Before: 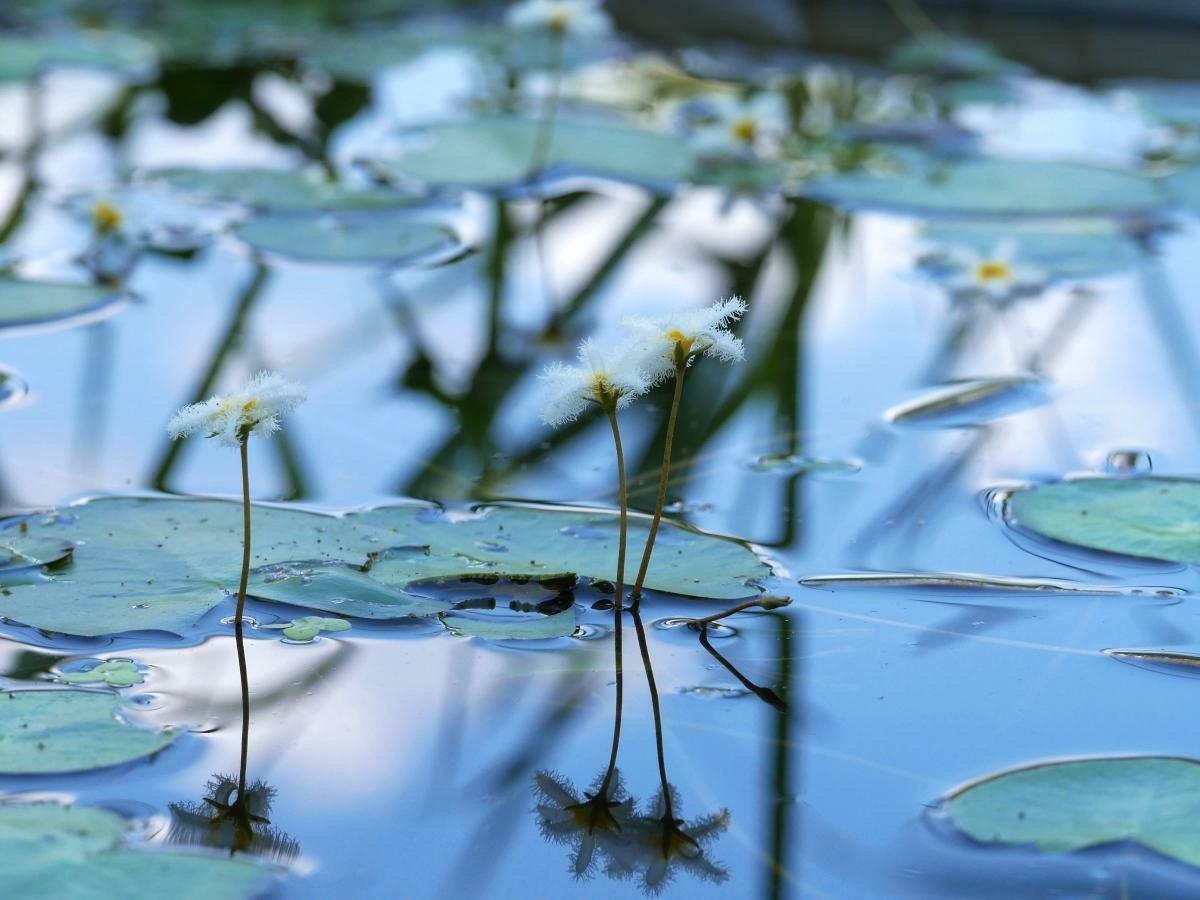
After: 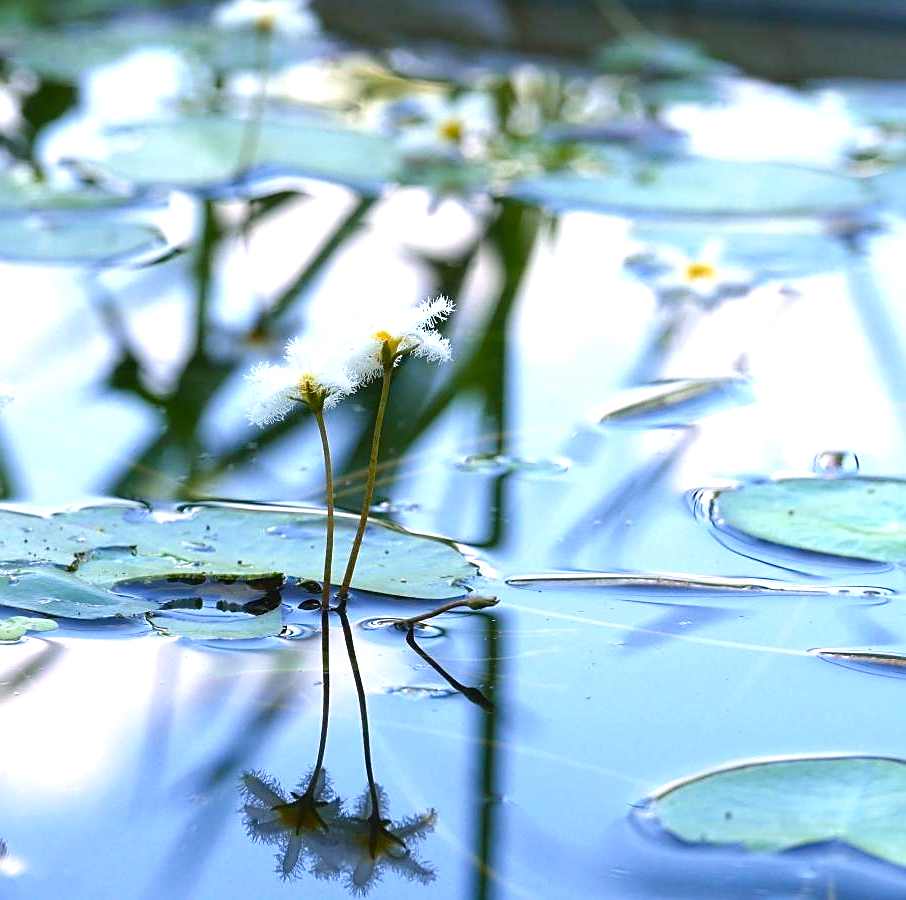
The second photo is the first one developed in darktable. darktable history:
exposure: black level correction -0.002, exposure 0.542 EV, compensate exposure bias true, compensate highlight preservation false
local contrast: mode bilateral grid, contrast 100, coarseness 99, detail 91%, midtone range 0.2
crop and rotate: left 24.488%
color correction: highlights a* 6, highlights b* 4.83
color balance rgb: perceptual saturation grading › global saturation 20%, perceptual saturation grading › highlights -25.258%, perceptual saturation grading › shadows 25.414%, perceptual brilliance grading › highlights 10.186%, perceptual brilliance grading › mid-tones 4.595%
sharpen: on, module defaults
